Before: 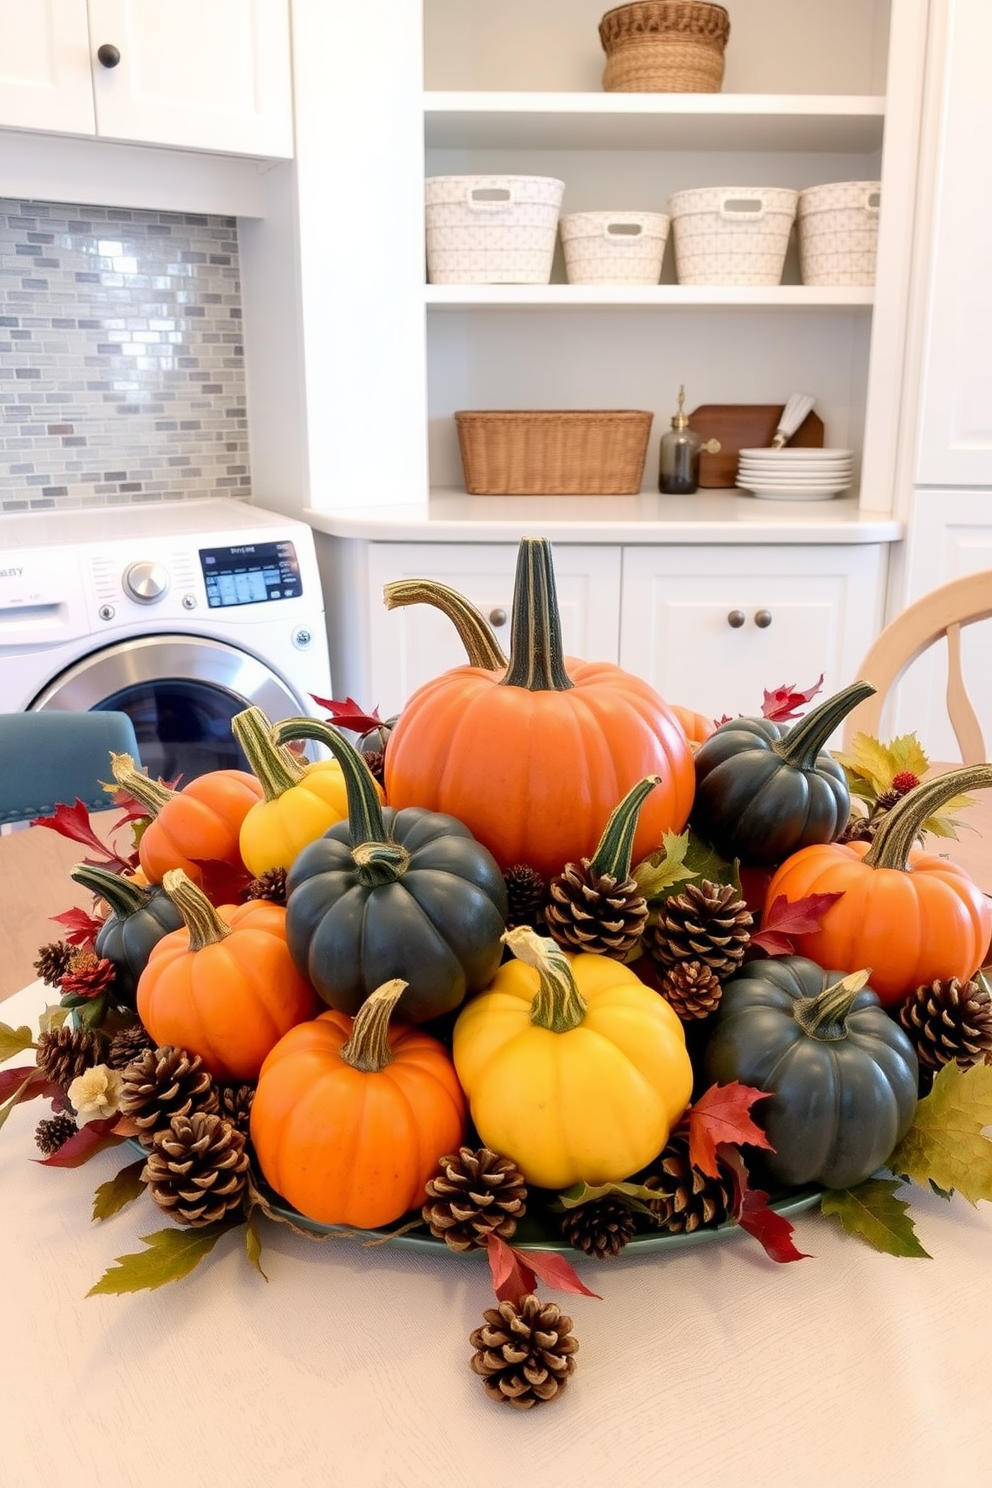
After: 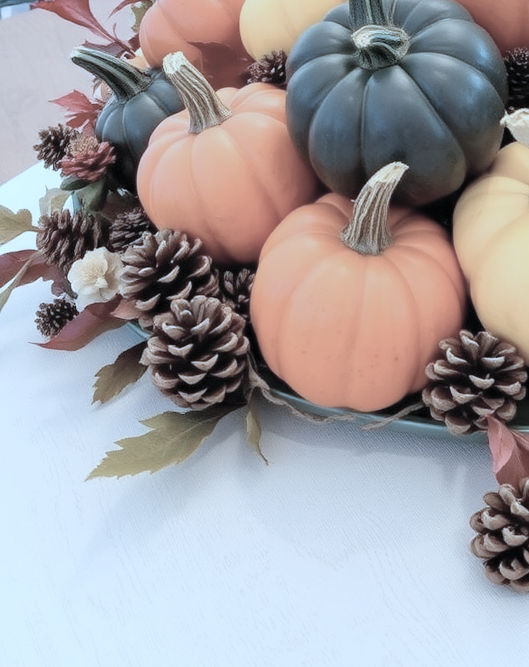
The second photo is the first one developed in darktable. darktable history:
contrast brightness saturation: brightness 0.188, saturation -0.502
crop and rotate: top 54.969%, right 46.63%, bottom 0.201%
color correction: highlights a* -9.07, highlights b* -23.11
